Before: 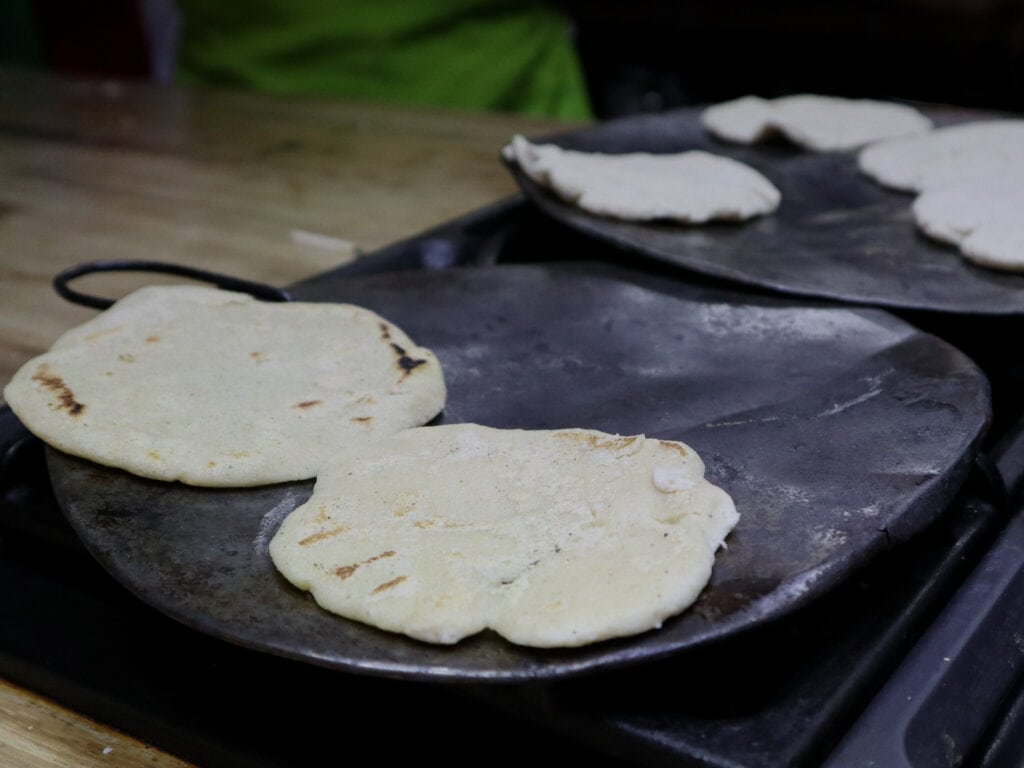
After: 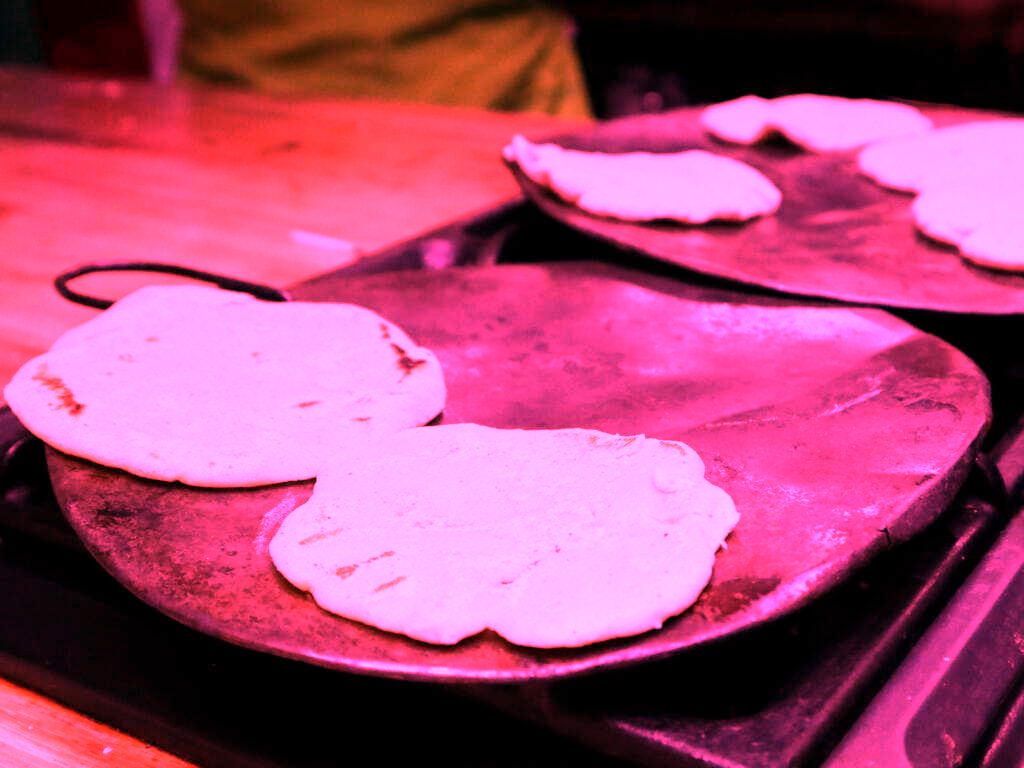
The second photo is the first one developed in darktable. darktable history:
color balance: on, module defaults
white balance: red 4.26, blue 1.802
exposure: compensate highlight preservation false
